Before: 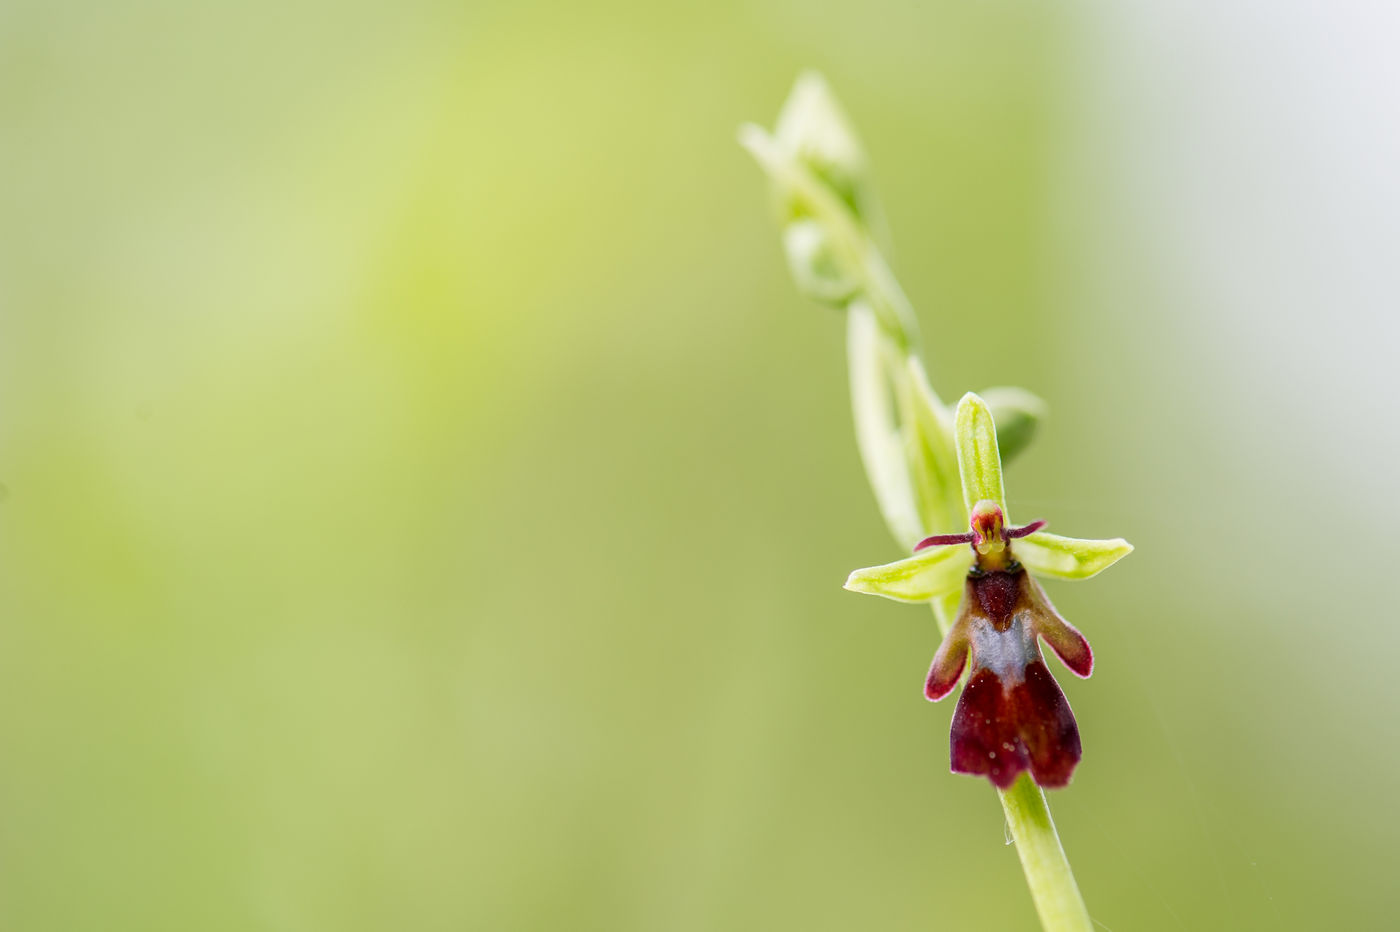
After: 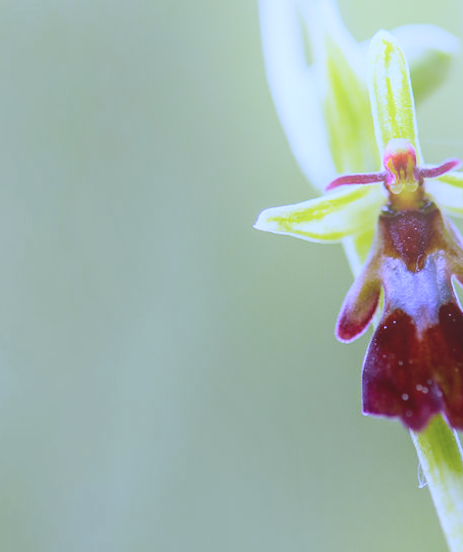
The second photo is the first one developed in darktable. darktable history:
exposure: black level correction -0.001, exposure 0.08 EV, compensate highlight preservation false
crop: left 40.878%, top 39.176%, right 25.993%, bottom 3.081%
color balance: lift [1.005, 1.002, 0.998, 0.998], gamma [1, 1.021, 1.02, 0.979], gain [0.923, 1.066, 1.056, 0.934]
rotate and perspective: lens shift (horizontal) -0.055, automatic cropping off
bloom: threshold 82.5%, strength 16.25%
color correction: highlights a* 15.46, highlights b* -20.56
white balance: red 0.766, blue 1.537
